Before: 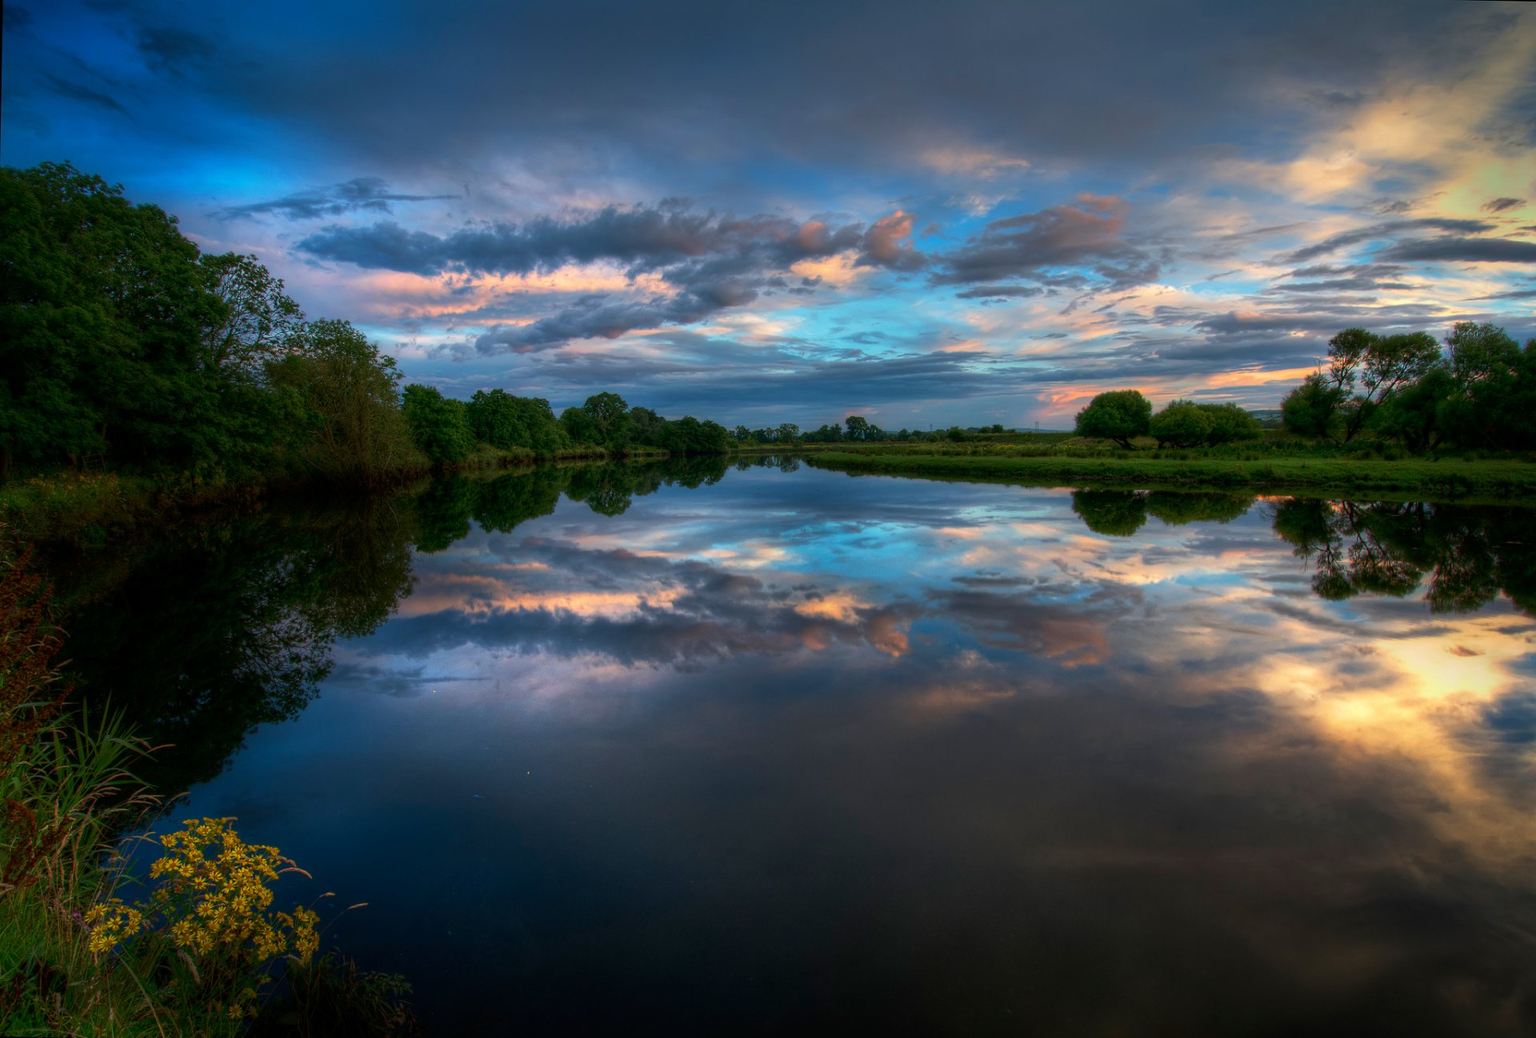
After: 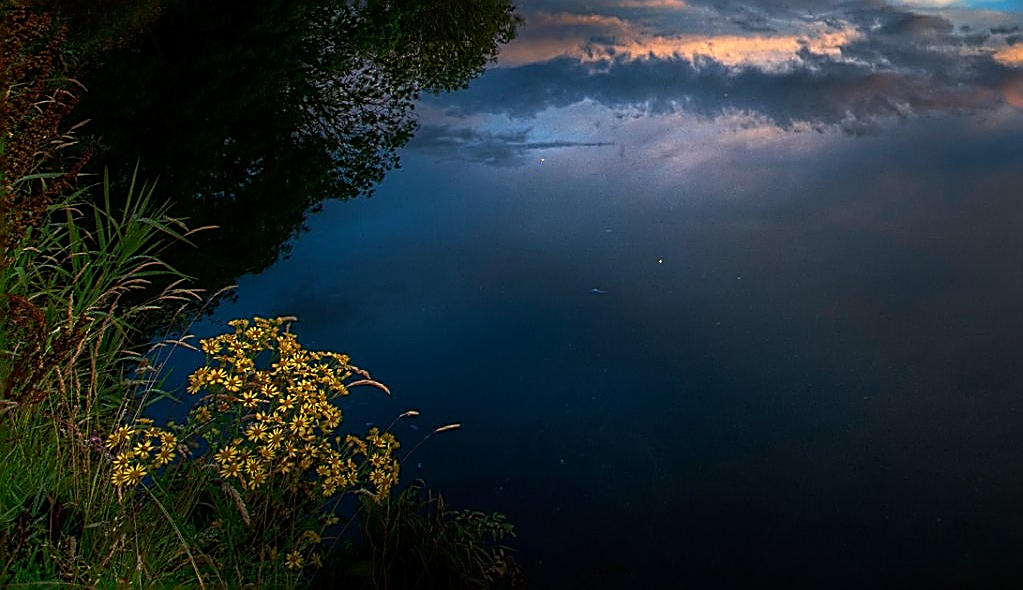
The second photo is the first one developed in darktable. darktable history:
levels: levels [0, 0.498, 0.996]
sharpen: amount 1.991
crop and rotate: top 54.359%, right 46.711%, bottom 0.182%
